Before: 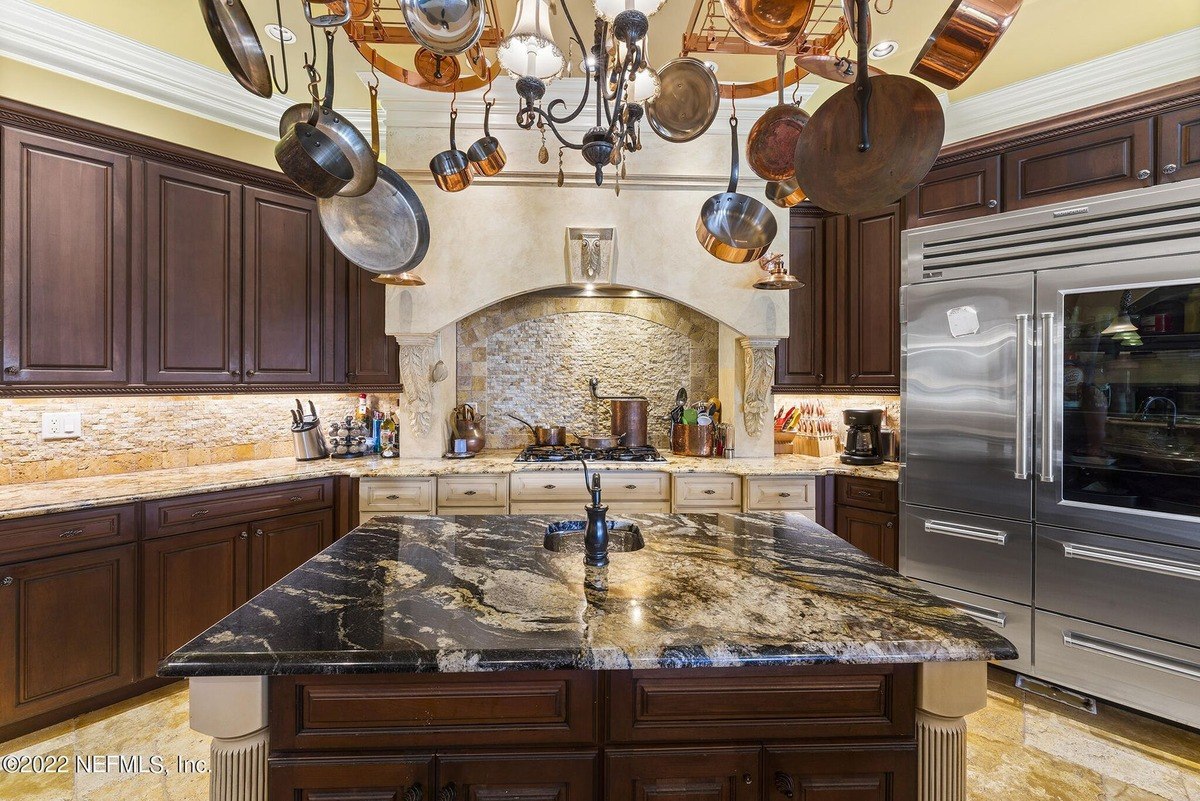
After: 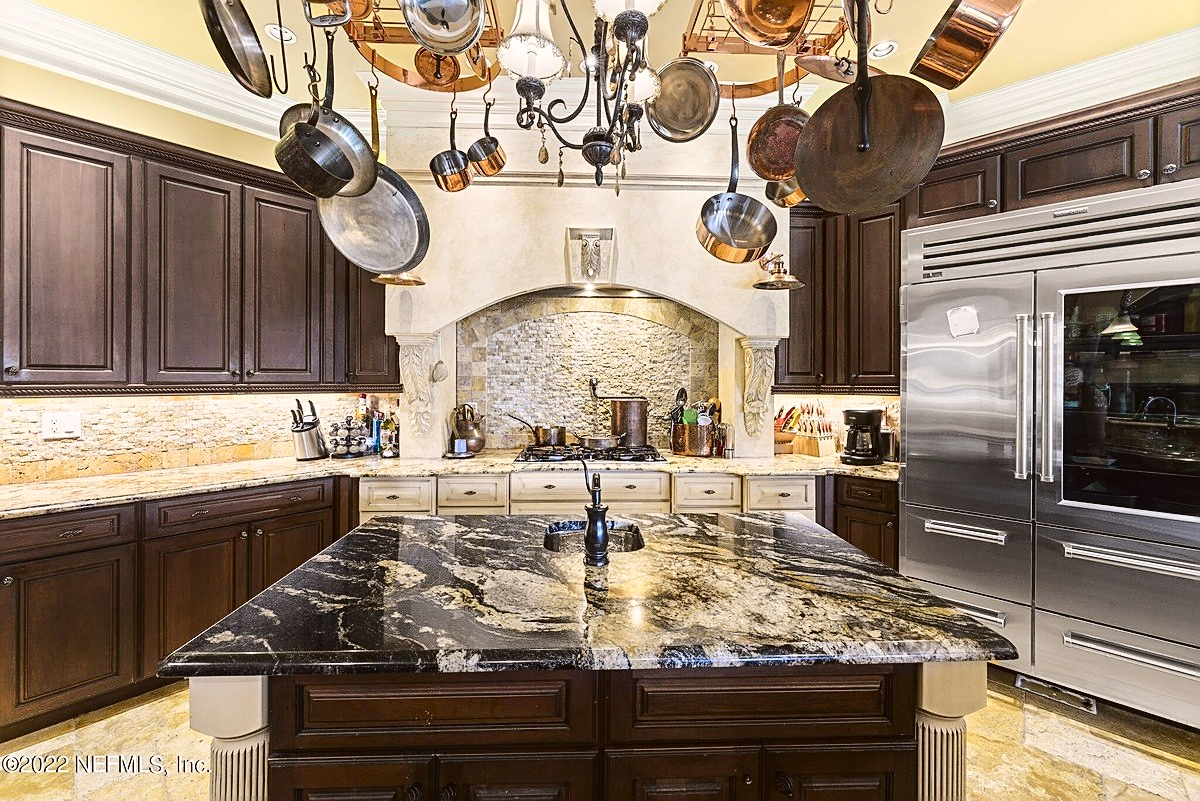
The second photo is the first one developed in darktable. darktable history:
sharpen: on, module defaults
tone curve: curves: ch0 [(0, 0.023) (0.1, 0.084) (0.184, 0.168) (0.45, 0.54) (0.57, 0.683) (0.722, 0.825) (0.877, 0.948) (1, 1)]; ch1 [(0, 0) (0.414, 0.395) (0.453, 0.437) (0.502, 0.509) (0.521, 0.519) (0.573, 0.568) (0.618, 0.61) (0.654, 0.642) (1, 1)]; ch2 [(0, 0) (0.421, 0.43) (0.45, 0.463) (0.492, 0.504) (0.511, 0.519) (0.557, 0.557) (0.602, 0.605) (1, 1)], color space Lab, independent channels, preserve colors none
